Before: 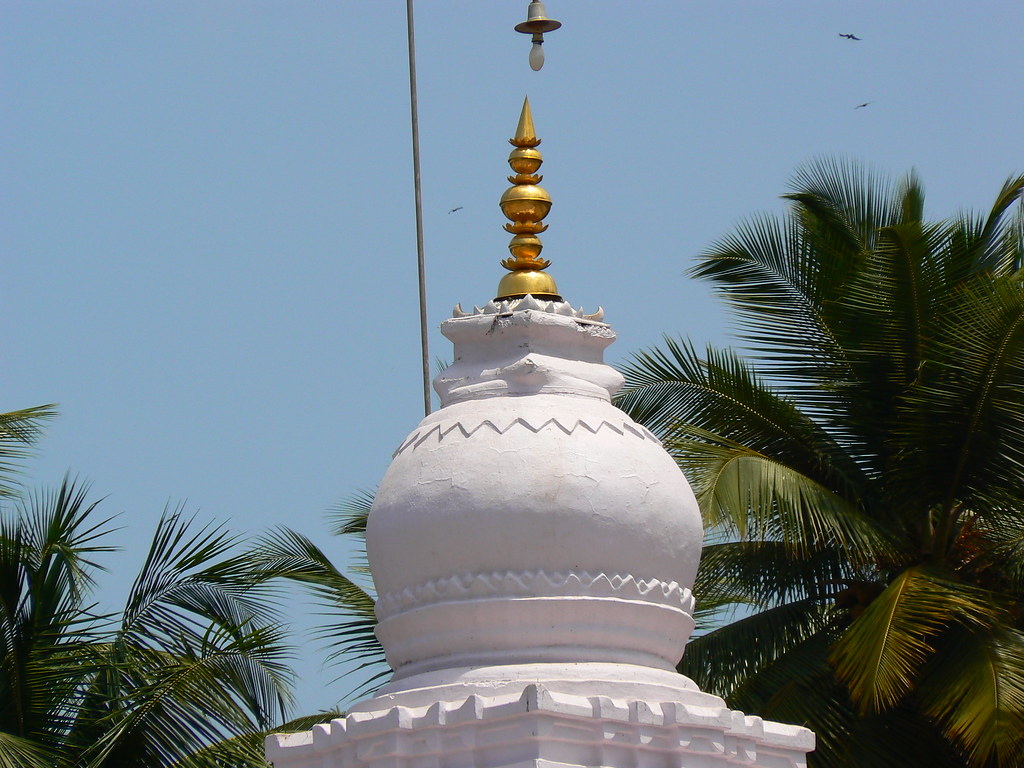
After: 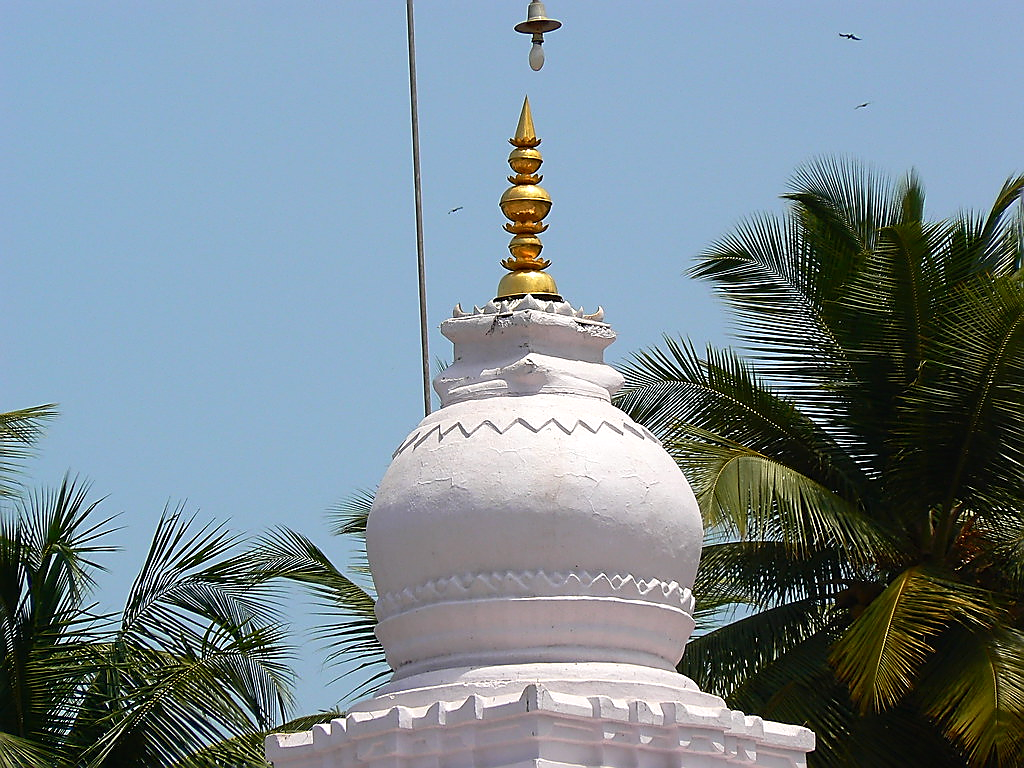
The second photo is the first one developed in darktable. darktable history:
exposure: exposure 0.202 EV, compensate exposure bias true, compensate highlight preservation false
sharpen: radius 1.405, amount 1.243, threshold 0.624
